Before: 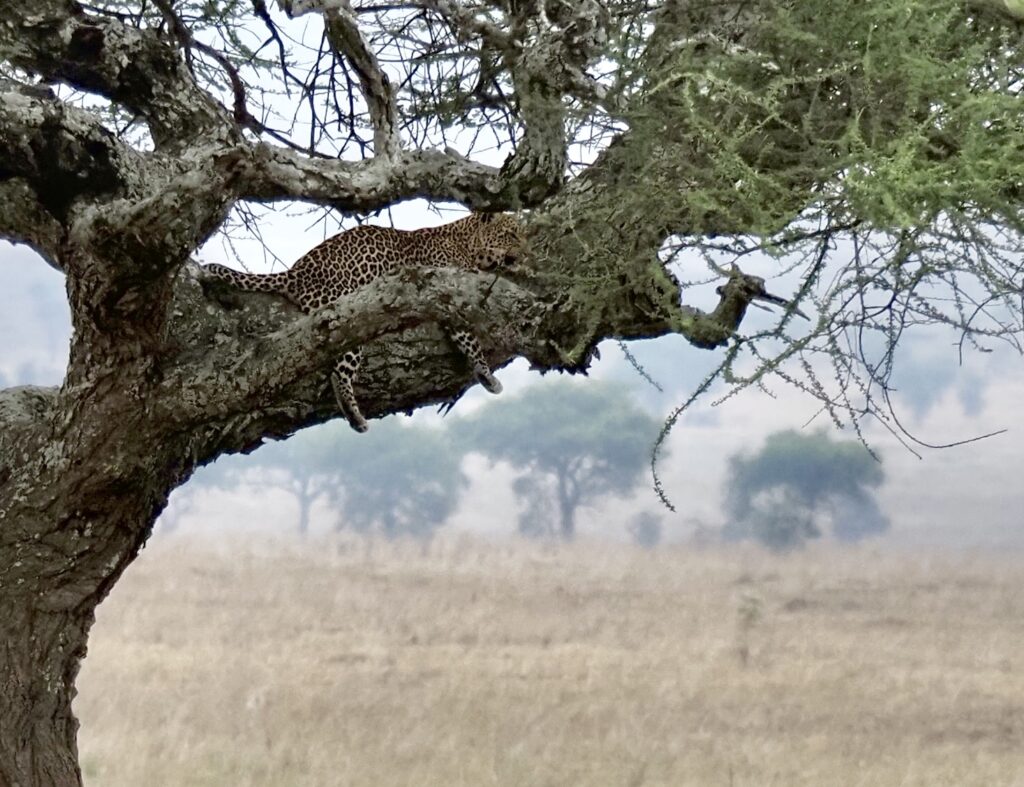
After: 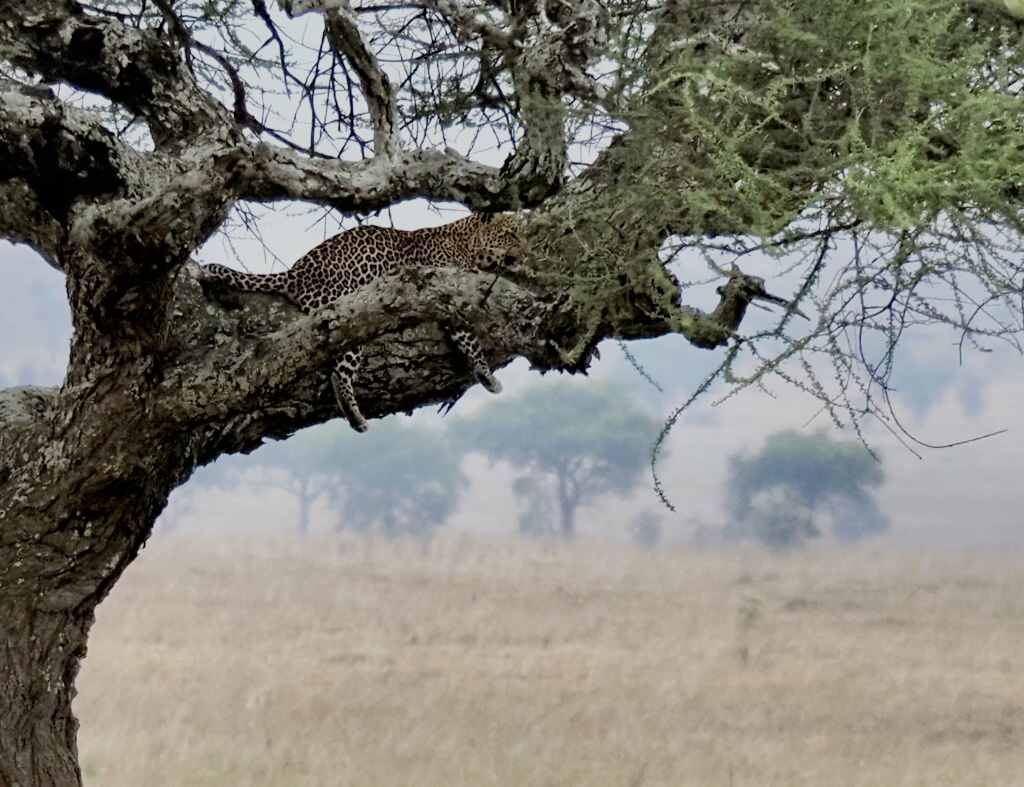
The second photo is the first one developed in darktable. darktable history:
filmic rgb: black relative exposure -7.65 EV, white relative exposure 4.56 EV, hardness 3.61, color science v6 (2022)
